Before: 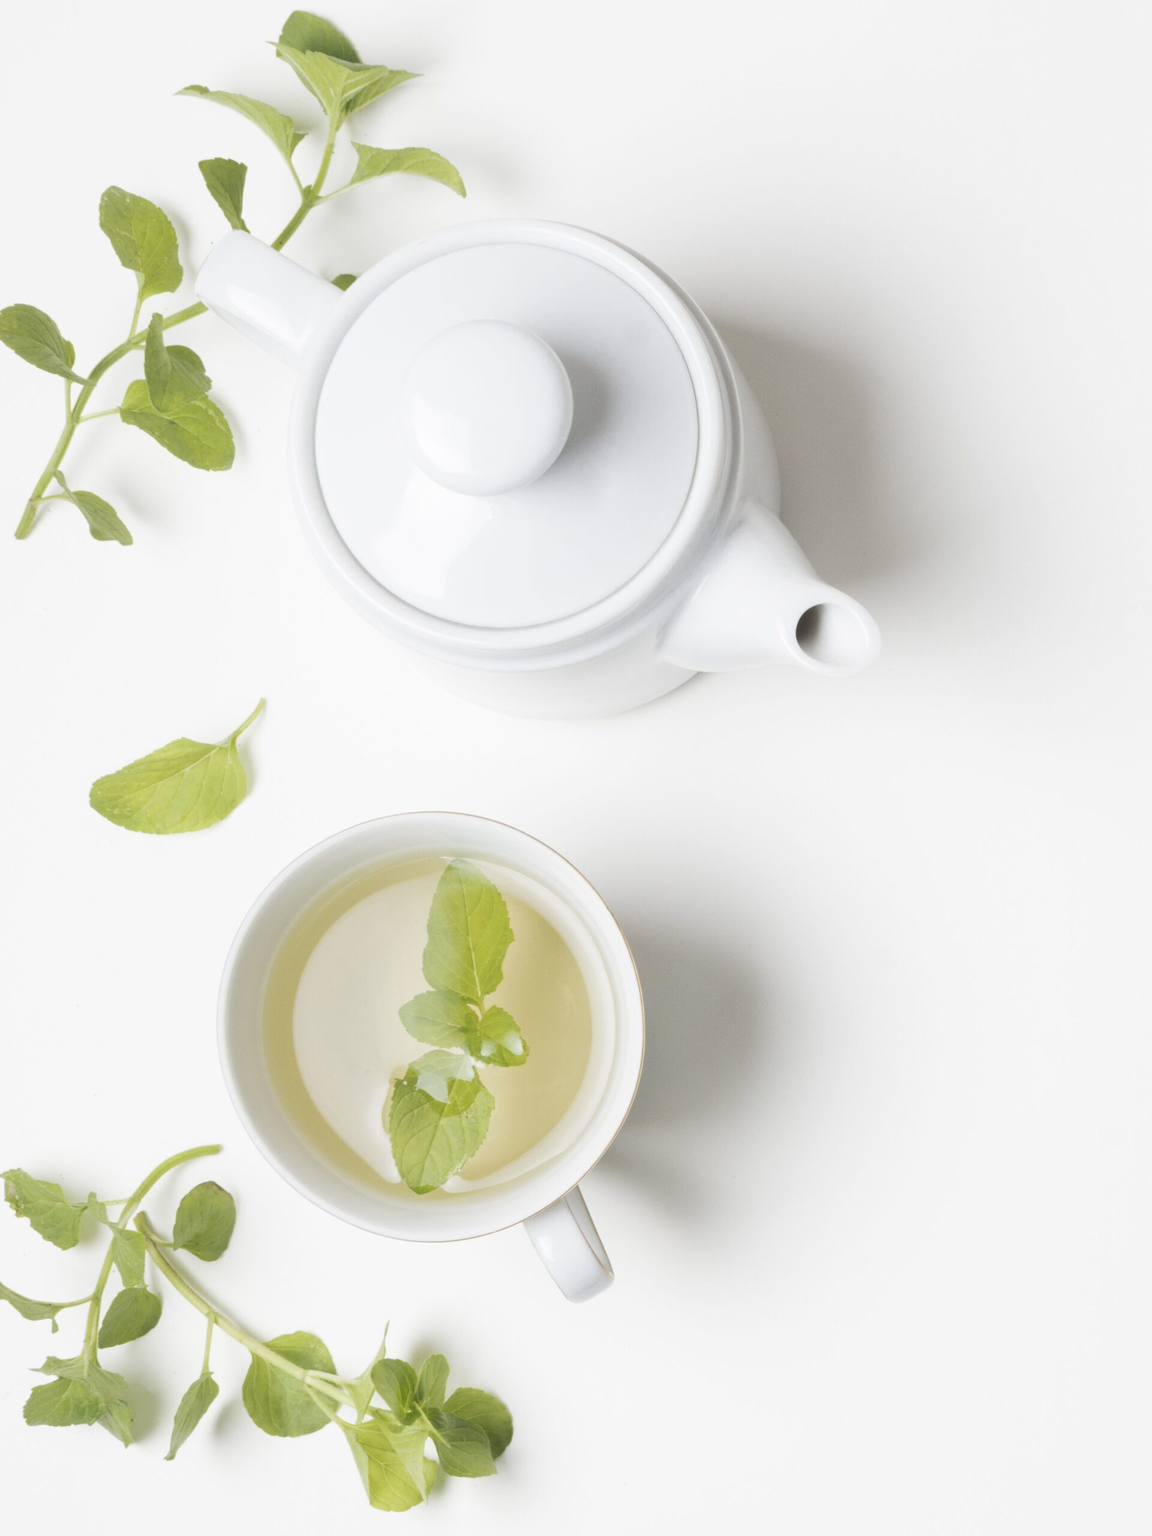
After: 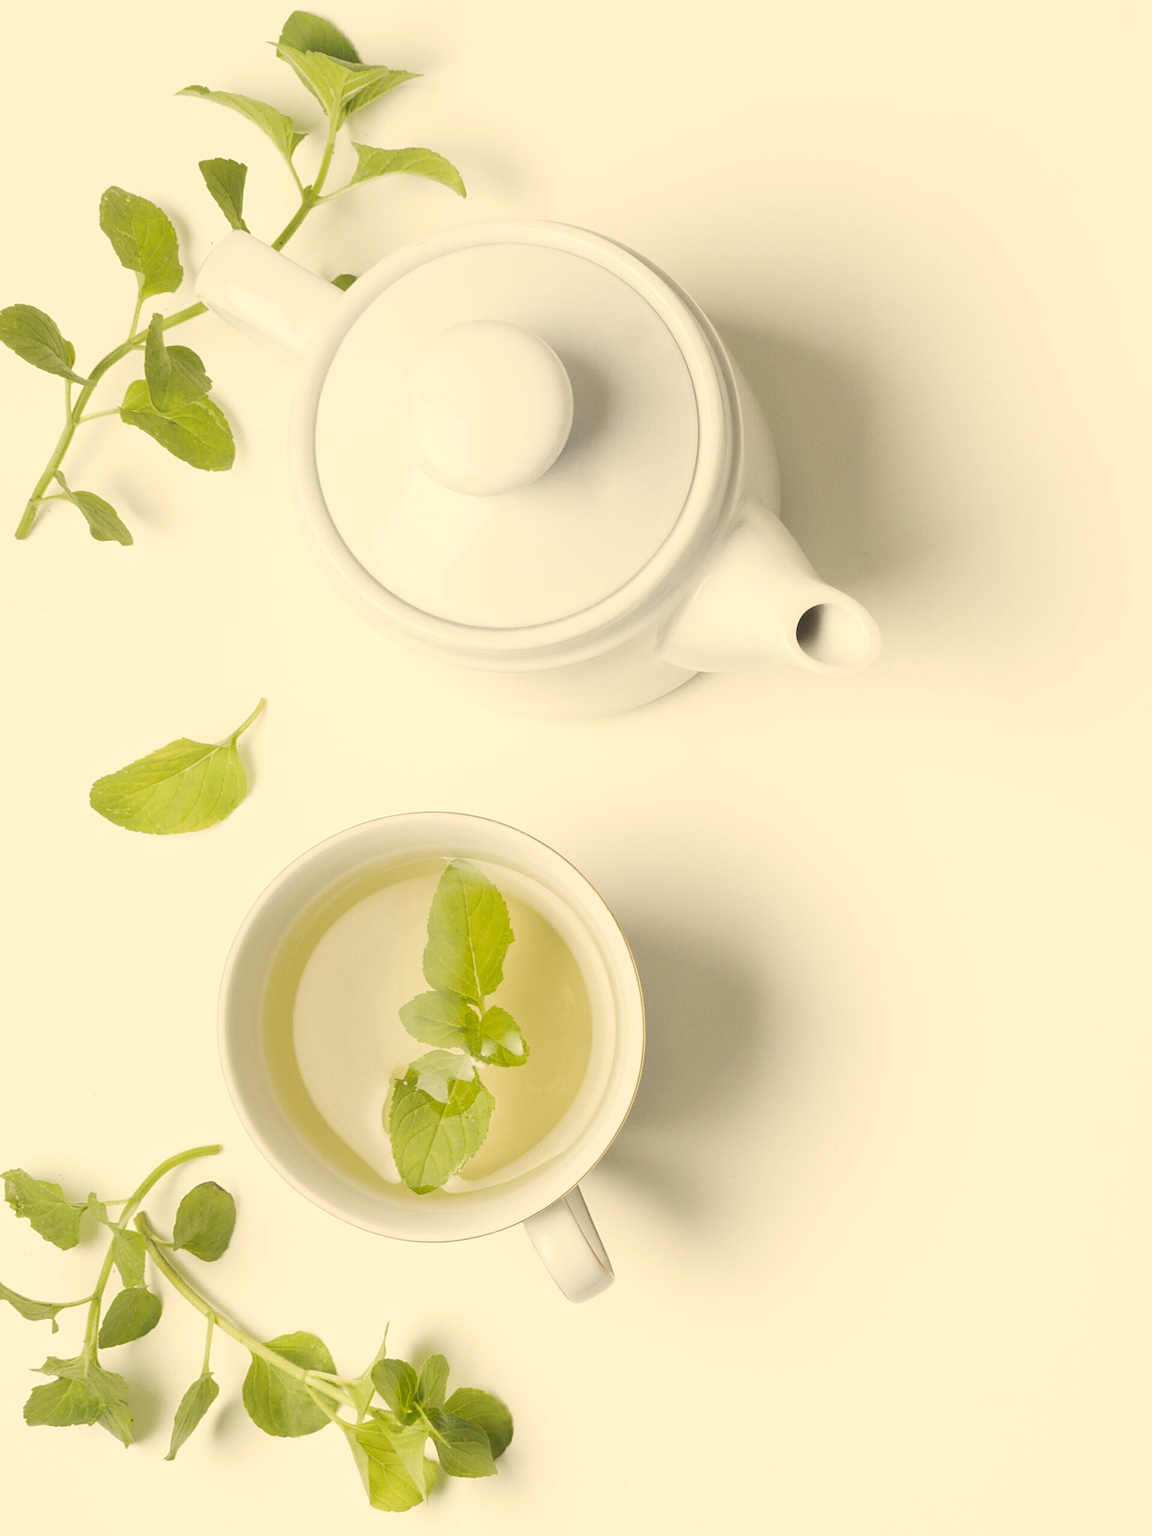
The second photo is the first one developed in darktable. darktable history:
sharpen: on, module defaults
color correction: highlights a* 2.38, highlights b* 22.82
